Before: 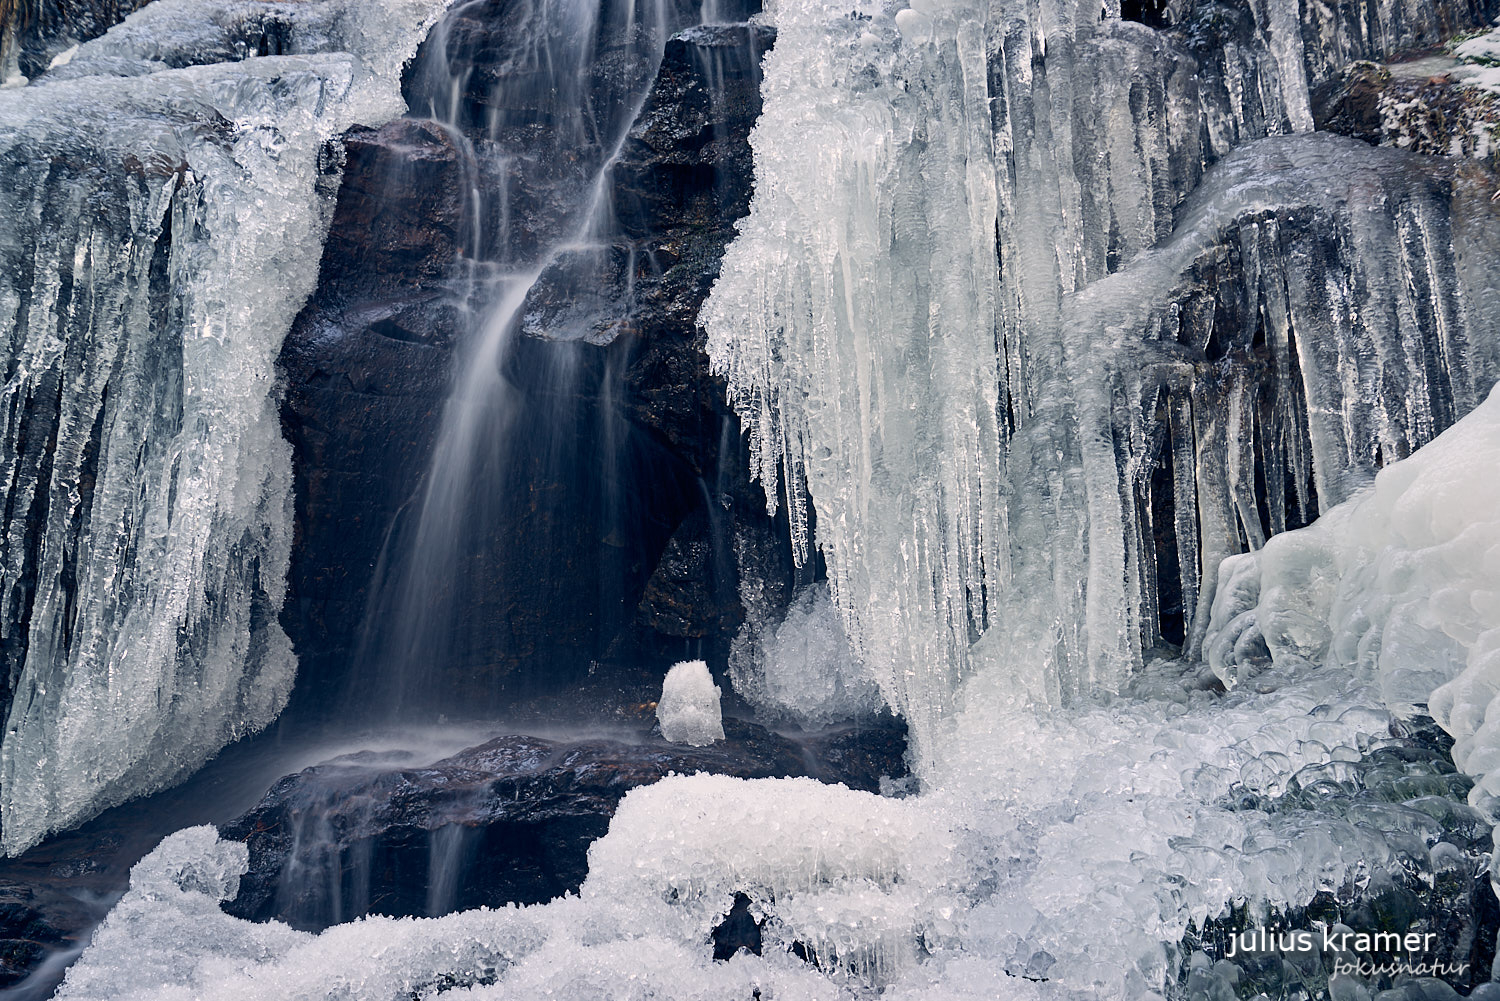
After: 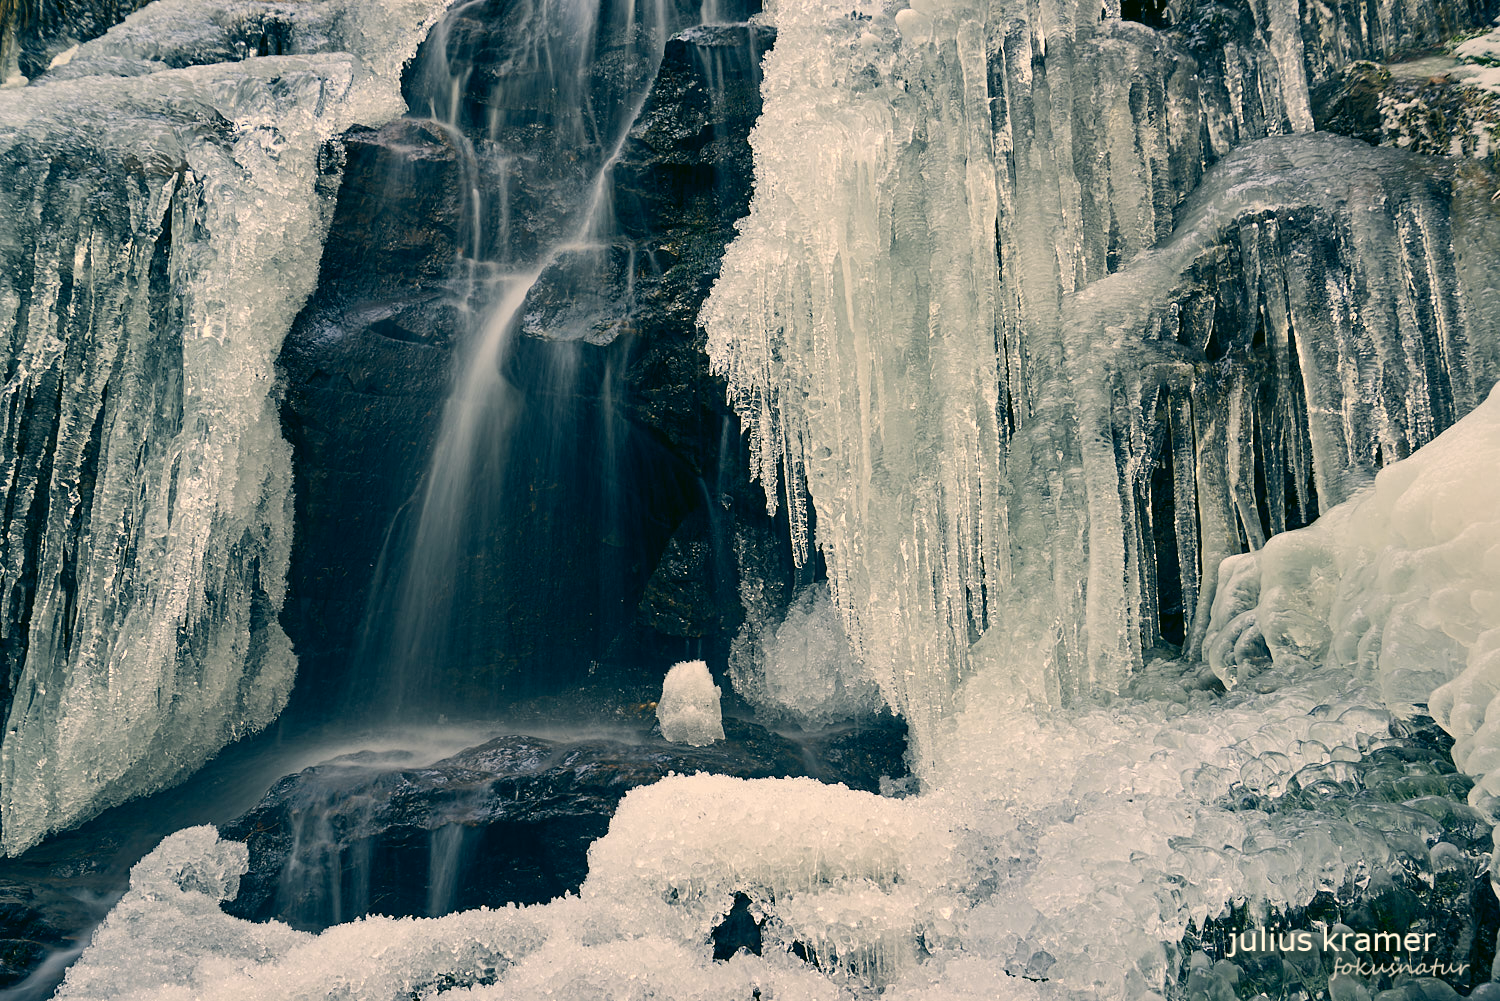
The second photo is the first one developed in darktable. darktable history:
color correction: highlights a* 5.3, highlights b* 24.26, shadows a* -15.58, shadows b* 4.02
white balance: red 0.984, blue 1.059
